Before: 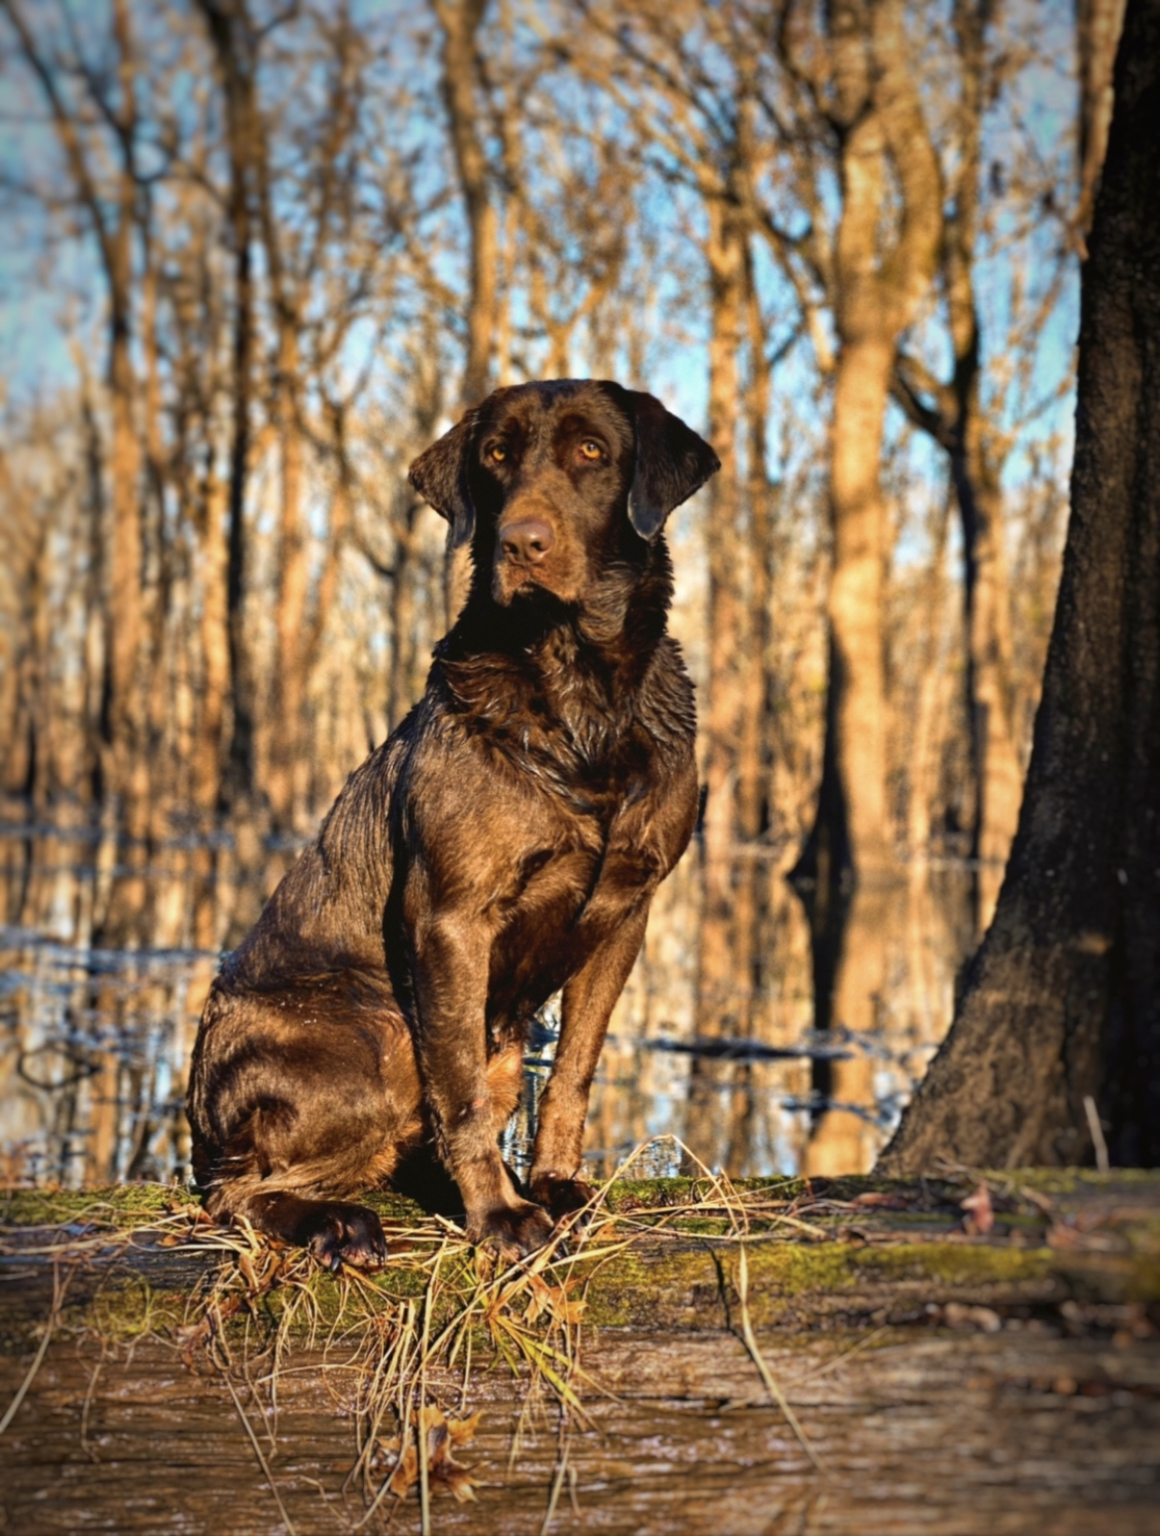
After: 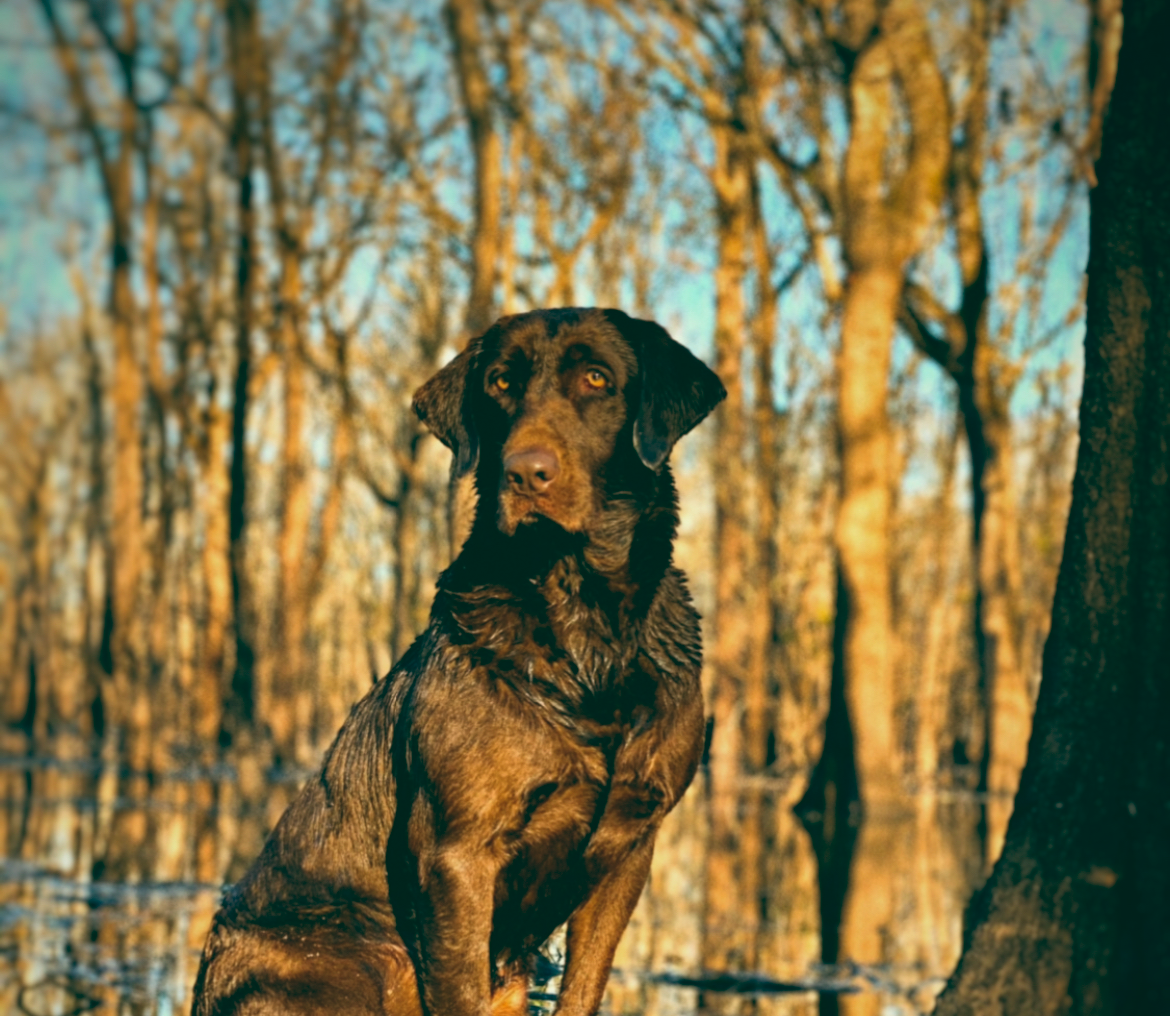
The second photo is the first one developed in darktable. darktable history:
color balance: lift [1.005, 0.99, 1.007, 1.01], gamma [1, 1.034, 1.032, 0.966], gain [0.873, 1.055, 1.067, 0.933]
crop and rotate: top 4.848%, bottom 29.503%
